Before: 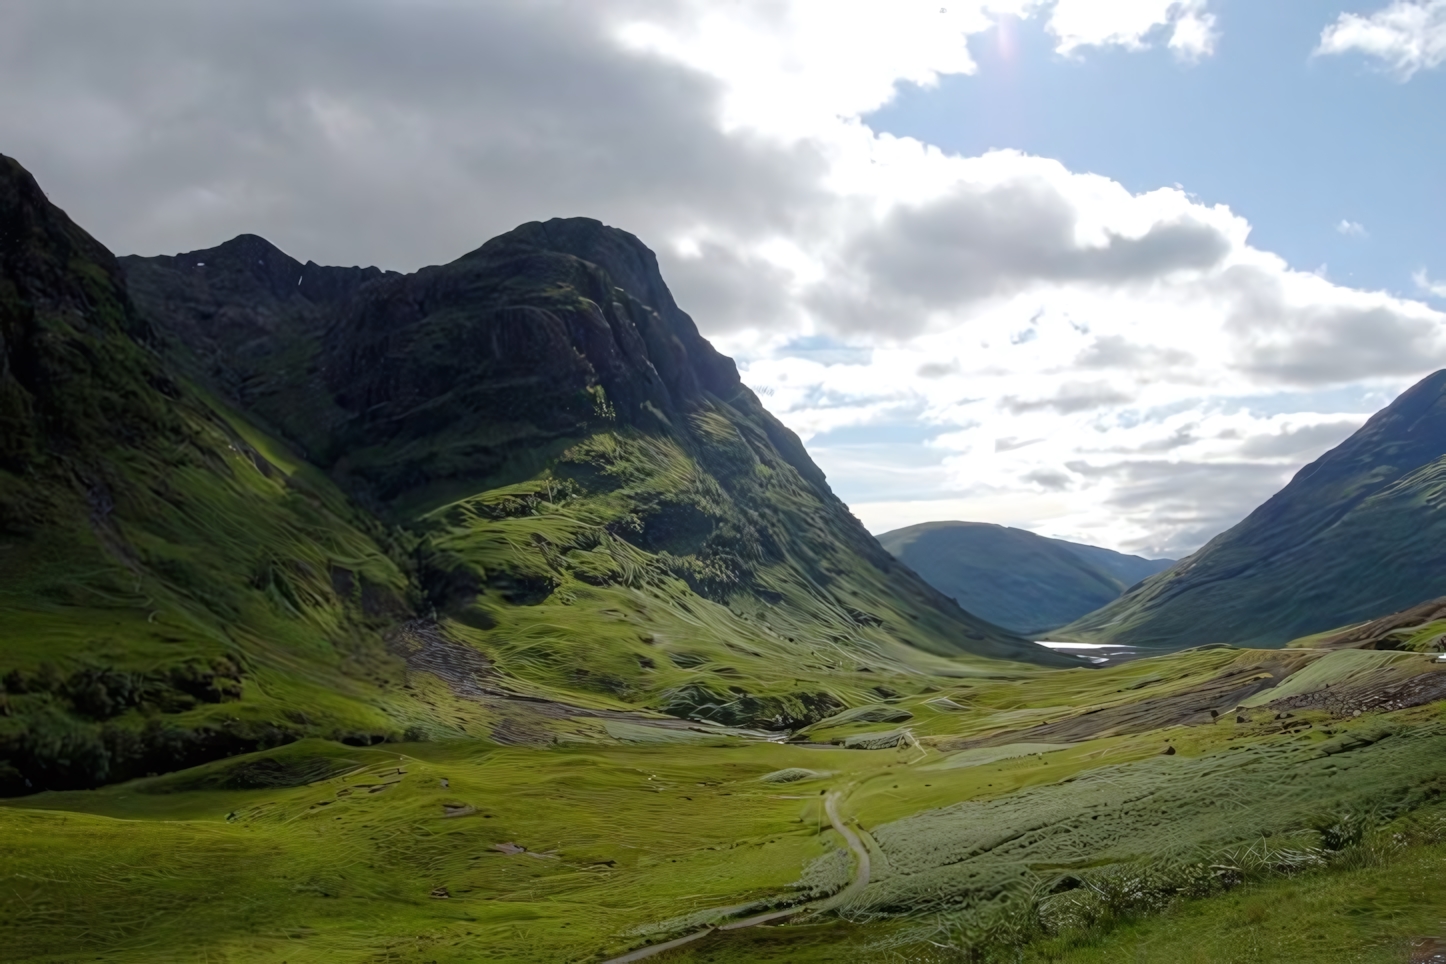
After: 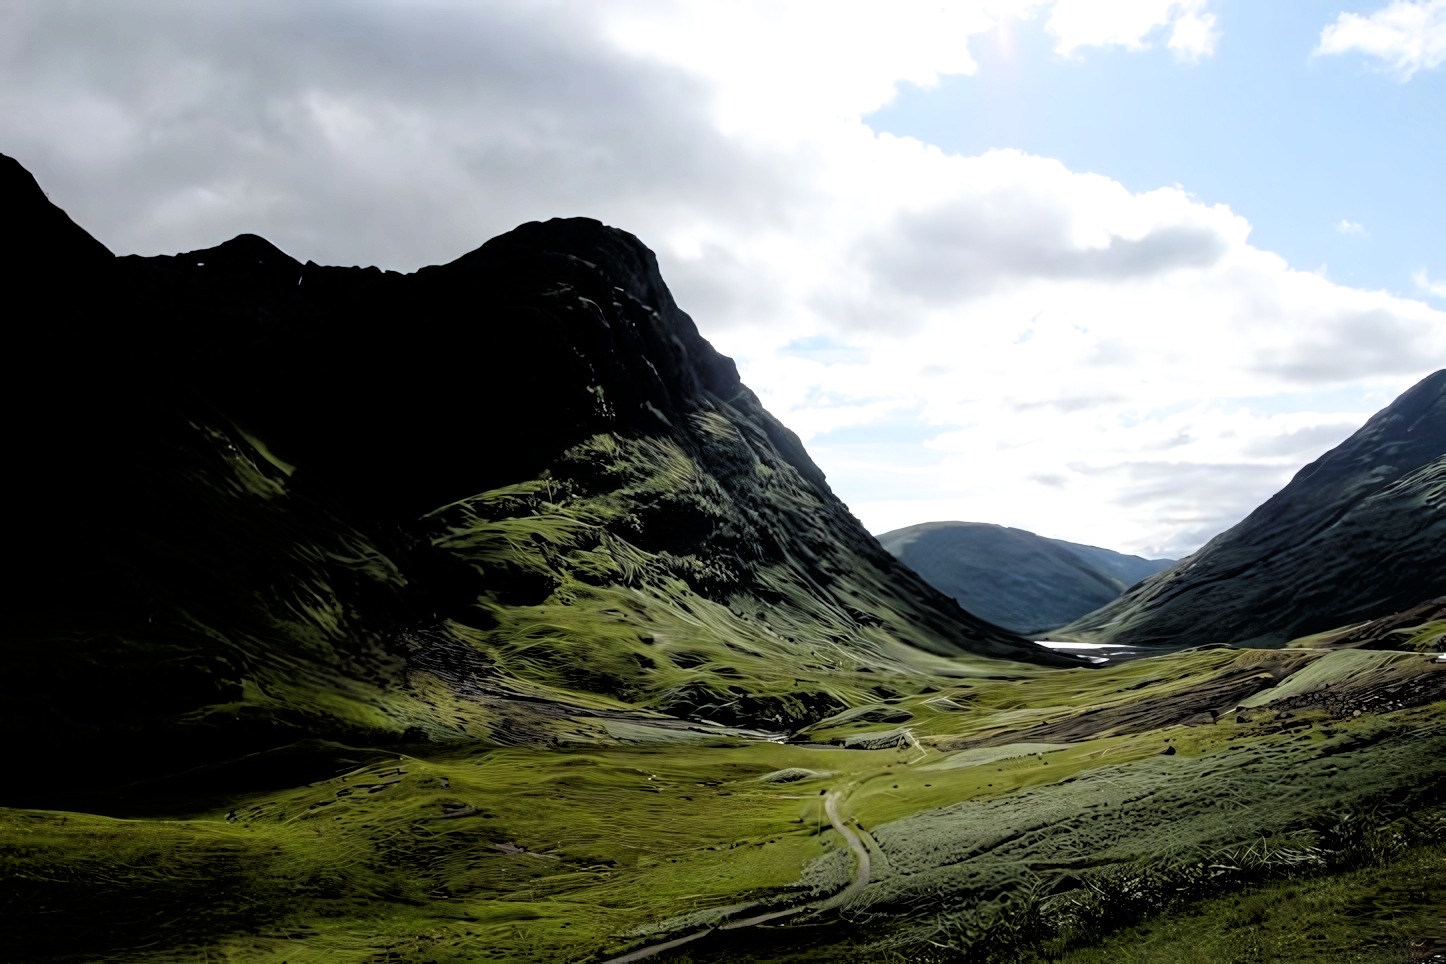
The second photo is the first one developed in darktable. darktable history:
filmic rgb: black relative exposure -3.57 EV, white relative exposure 2.29 EV, hardness 3.41
tone curve: curves: ch0 [(0, 0) (0.118, 0.034) (0.182, 0.124) (0.265, 0.214) (0.504, 0.508) (0.783, 0.825) (1, 1)], color space Lab, linked channels, preserve colors none
